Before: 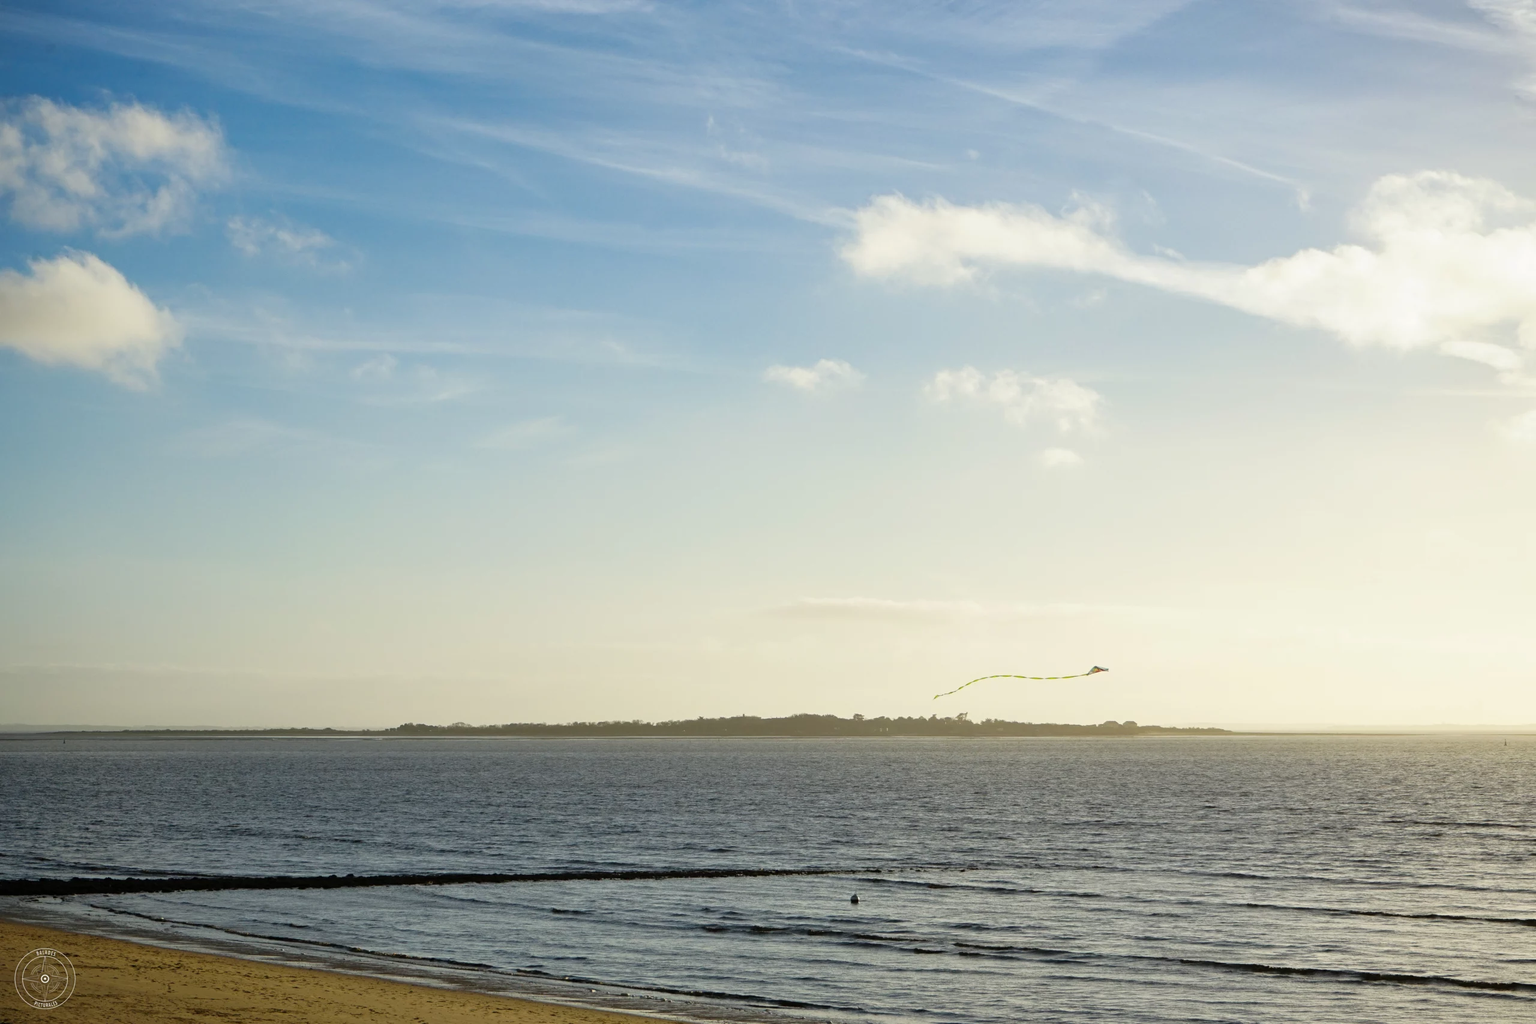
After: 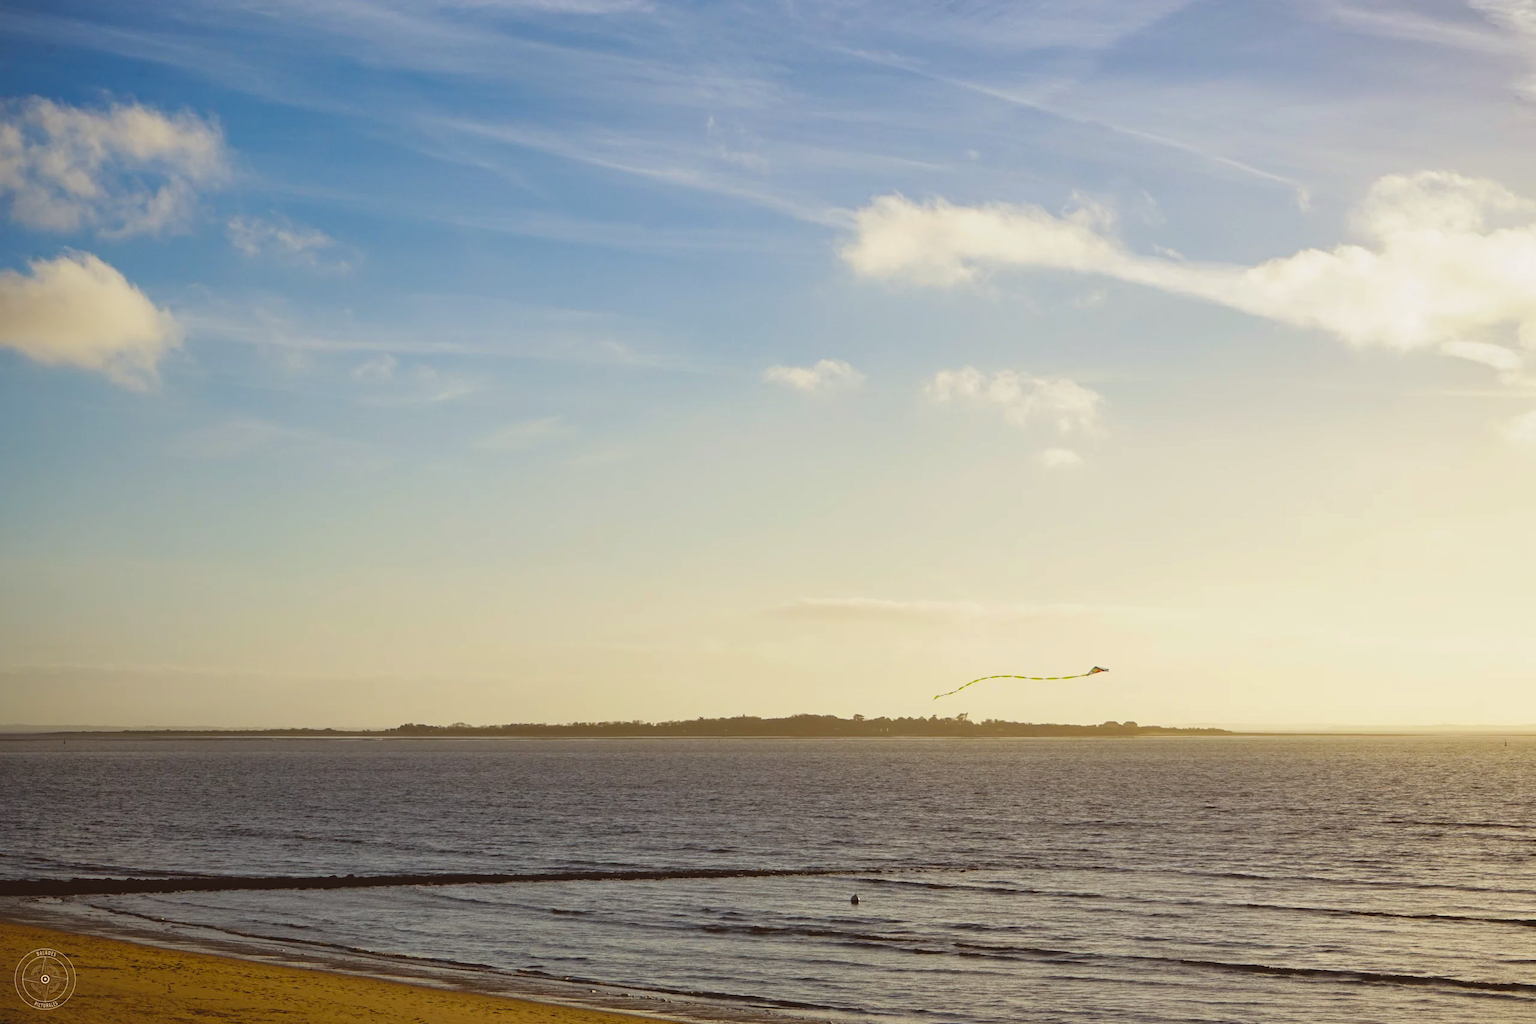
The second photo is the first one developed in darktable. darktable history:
color balance rgb: perceptual saturation grading › global saturation 20%, global vibrance 20%
exposure: black level correction -0.015, exposure -0.125 EV, compensate highlight preservation false
rgb levels: mode RGB, independent channels, levels [[0, 0.5, 1], [0, 0.521, 1], [0, 0.536, 1]]
